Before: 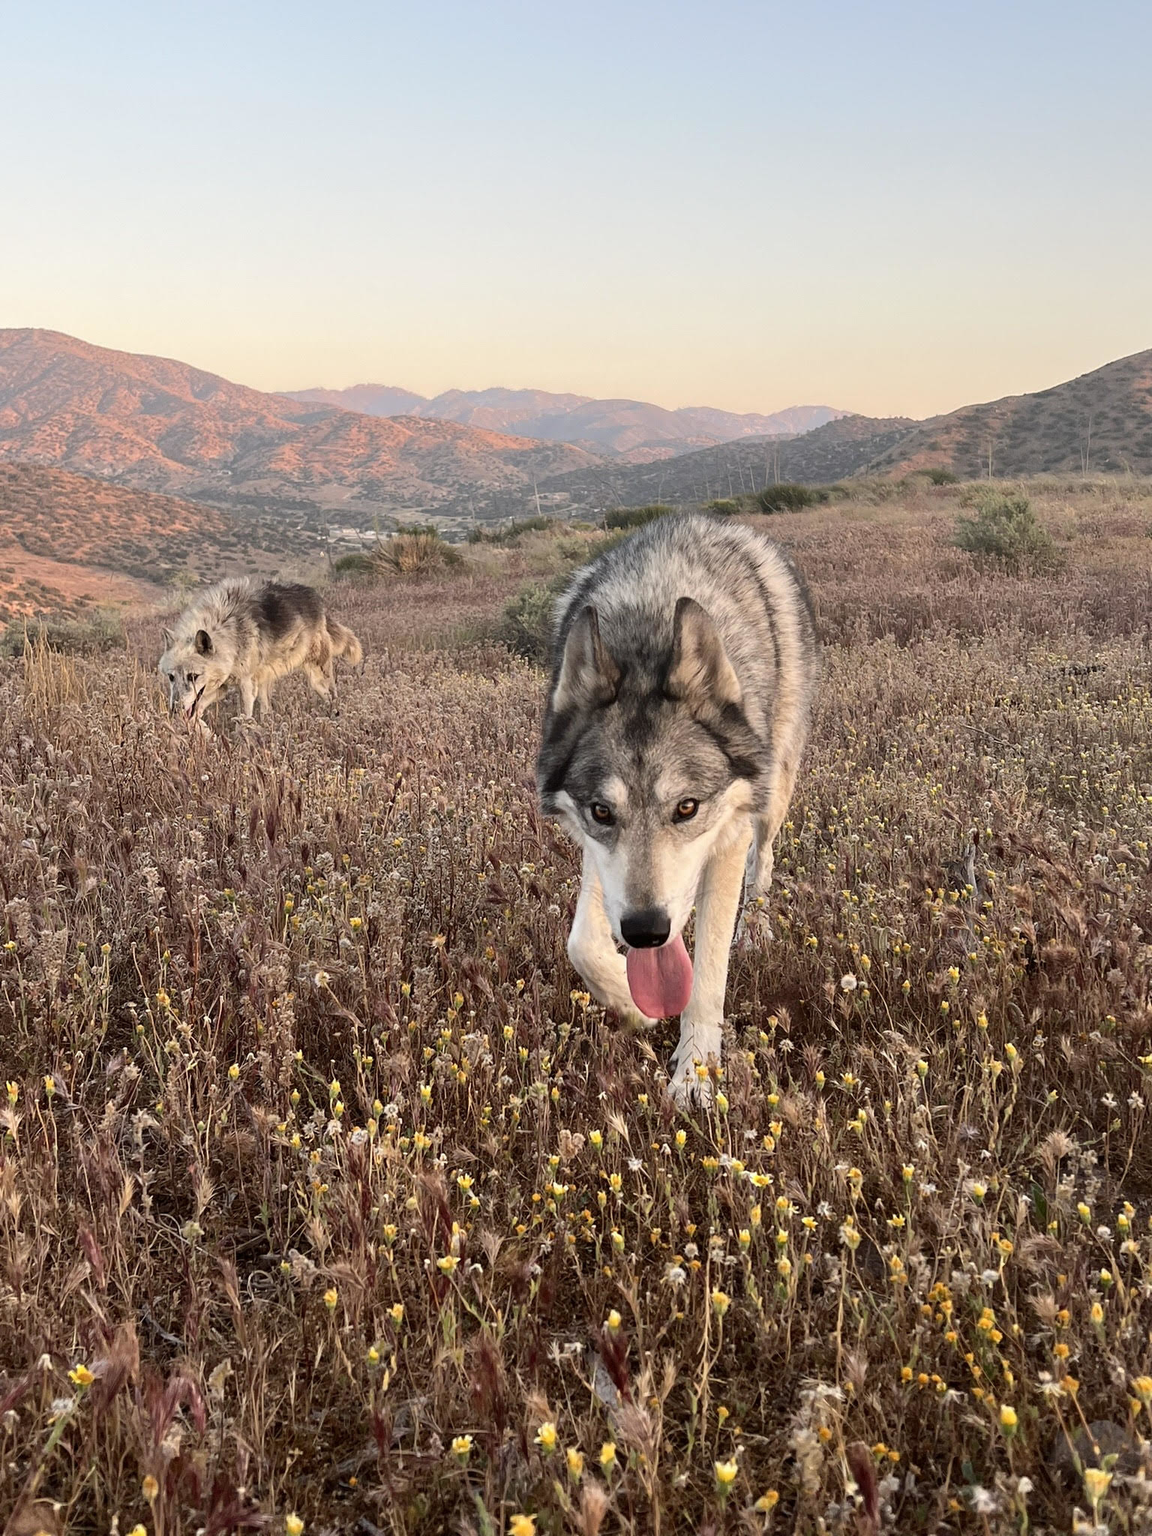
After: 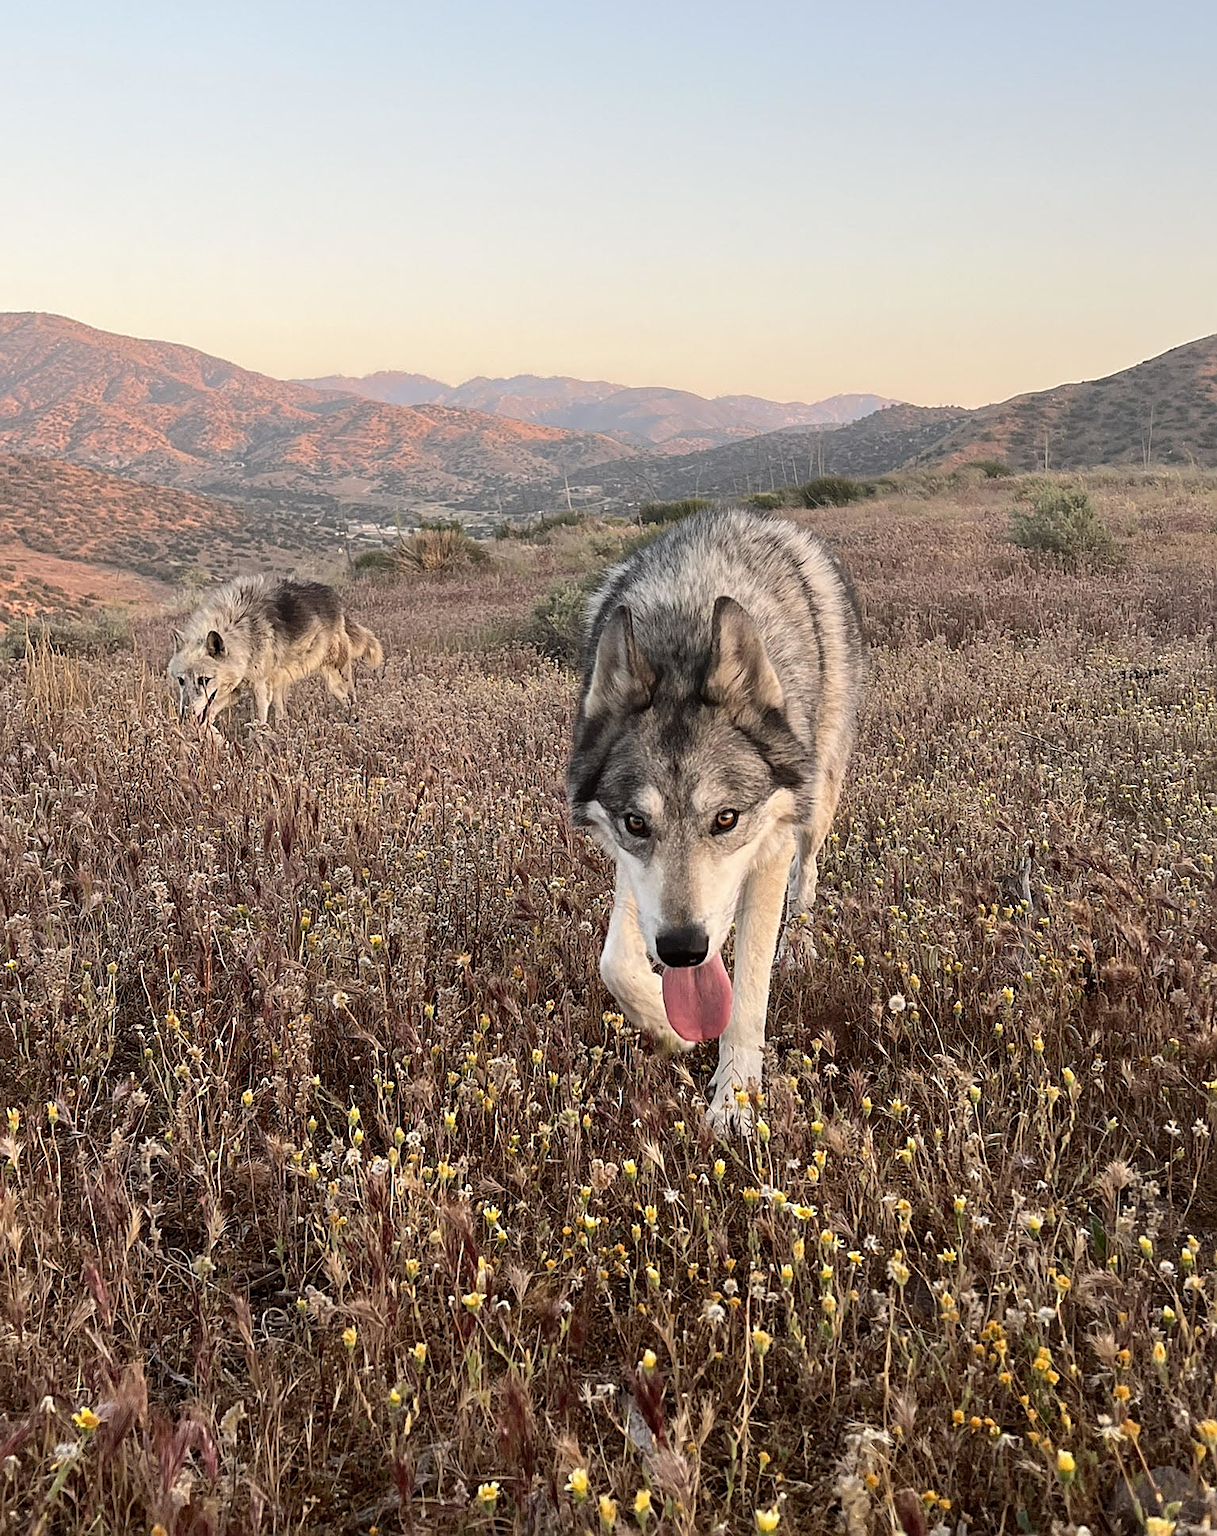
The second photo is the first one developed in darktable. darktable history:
sharpen: on, module defaults
crop and rotate: top 2.156%, bottom 3.172%
